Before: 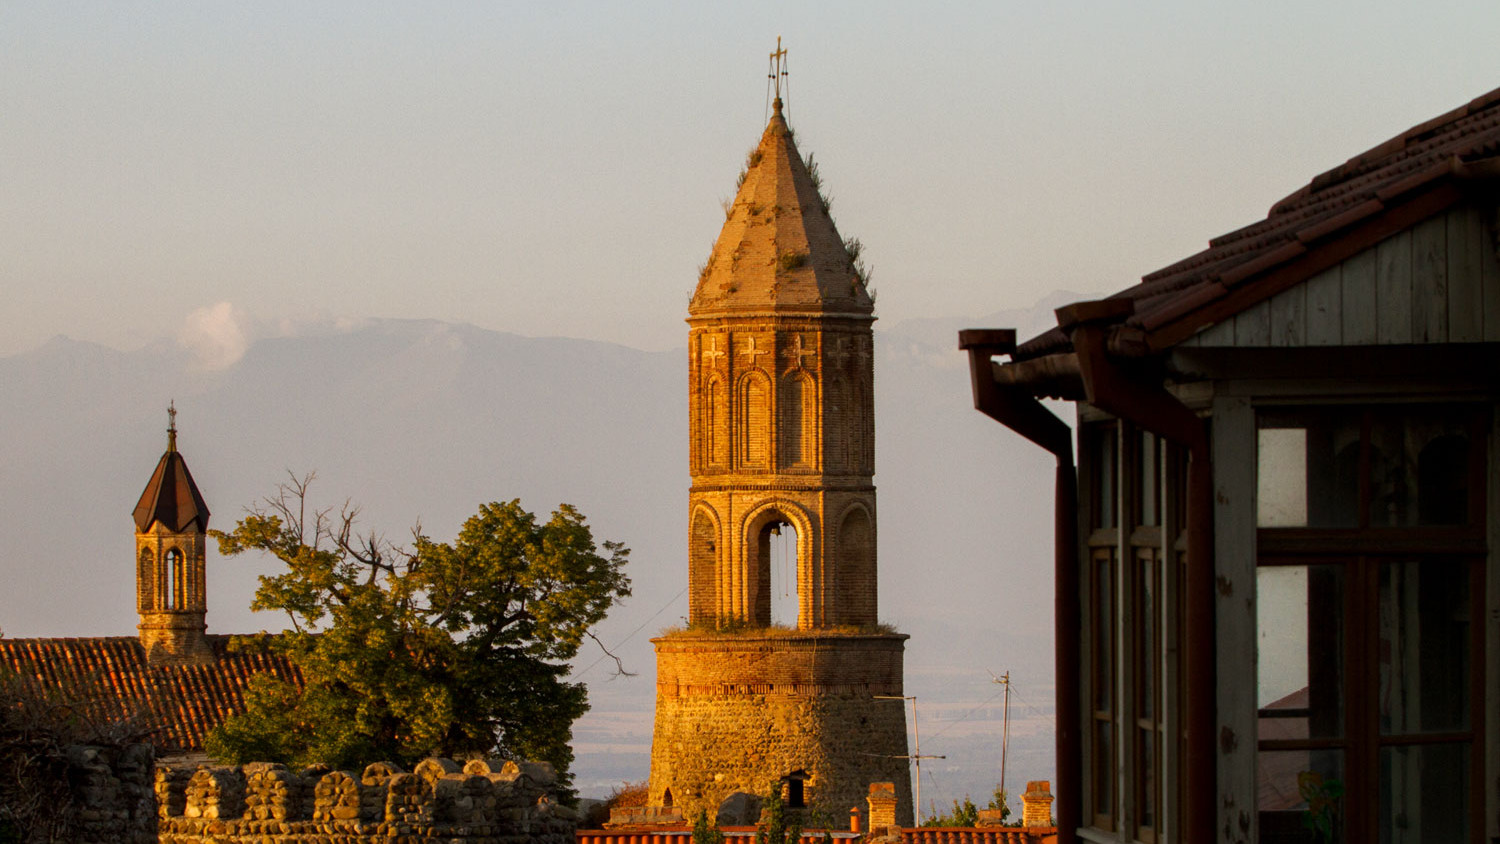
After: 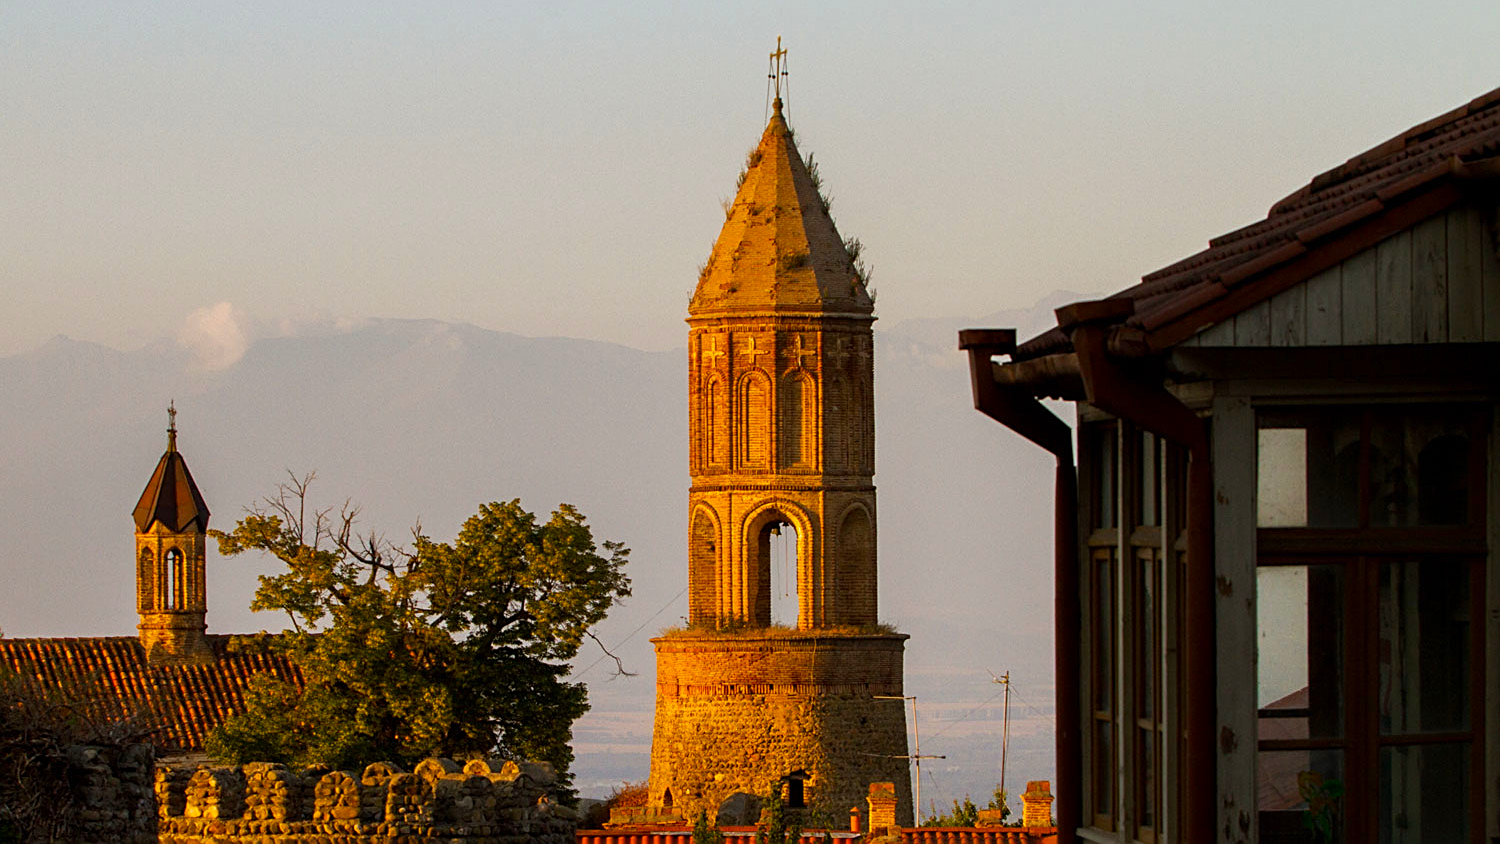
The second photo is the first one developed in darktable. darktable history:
color balance: output saturation 120%
sharpen: on, module defaults
